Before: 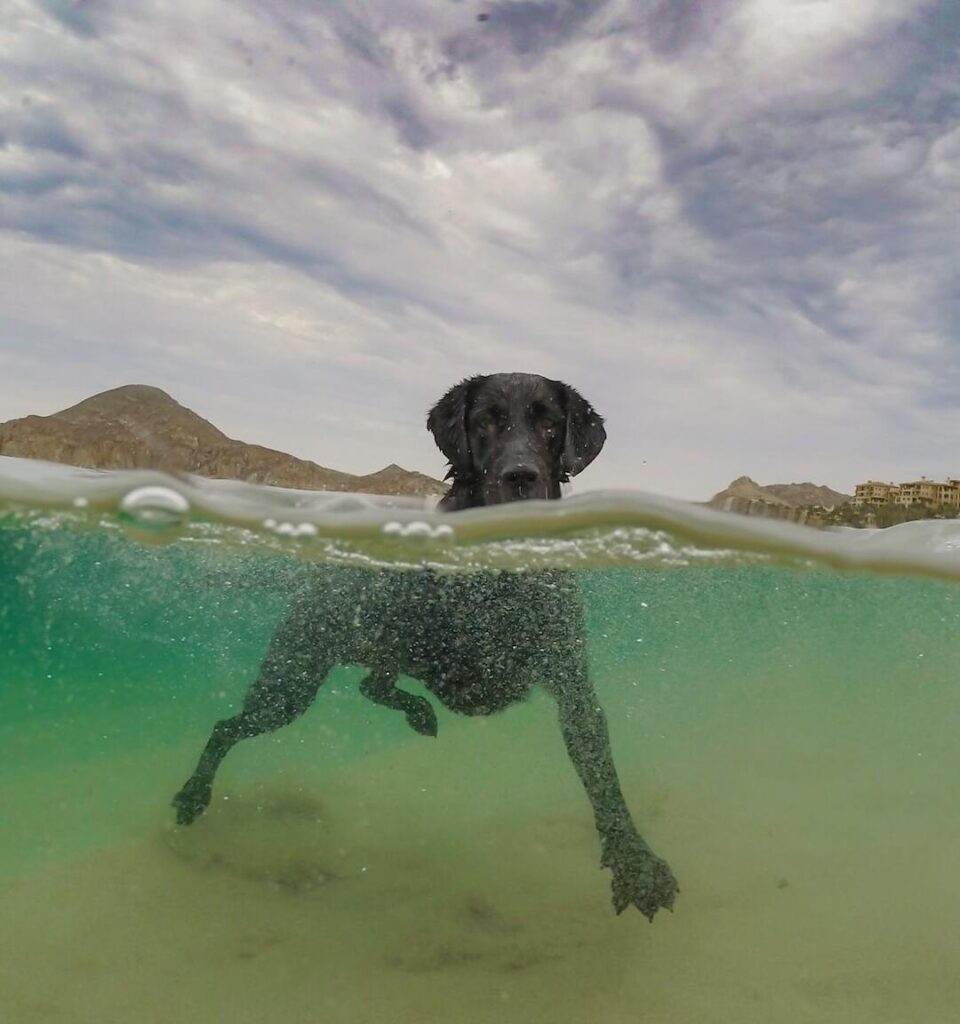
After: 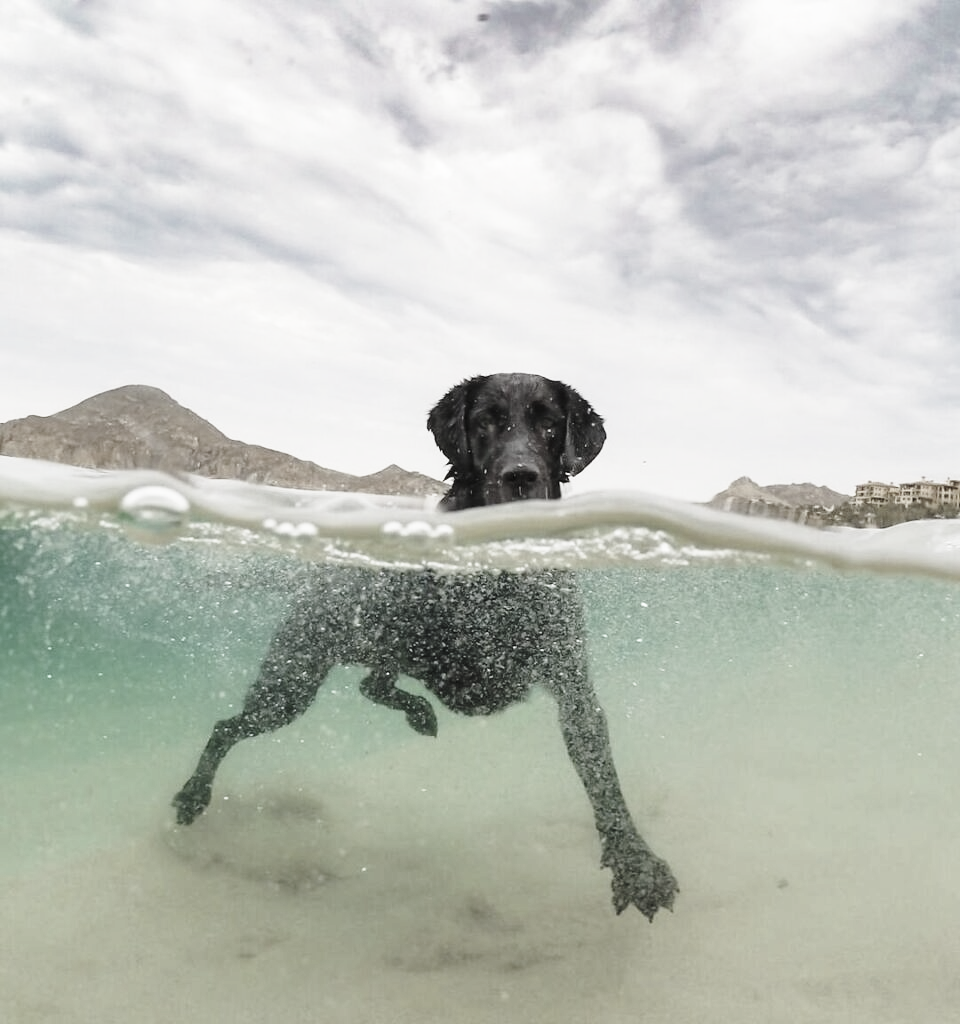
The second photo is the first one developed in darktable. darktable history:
base curve: curves: ch0 [(0, 0) (0.026, 0.03) (0.109, 0.232) (0.351, 0.748) (0.669, 0.968) (1, 1)], preserve colors none
color zones: curves: ch1 [(0, 0.153) (0.143, 0.15) (0.286, 0.151) (0.429, 0.152) (0.571, 0.152) (0.714, 0.151) (0.857, 0.151) (1, 0.153)]
